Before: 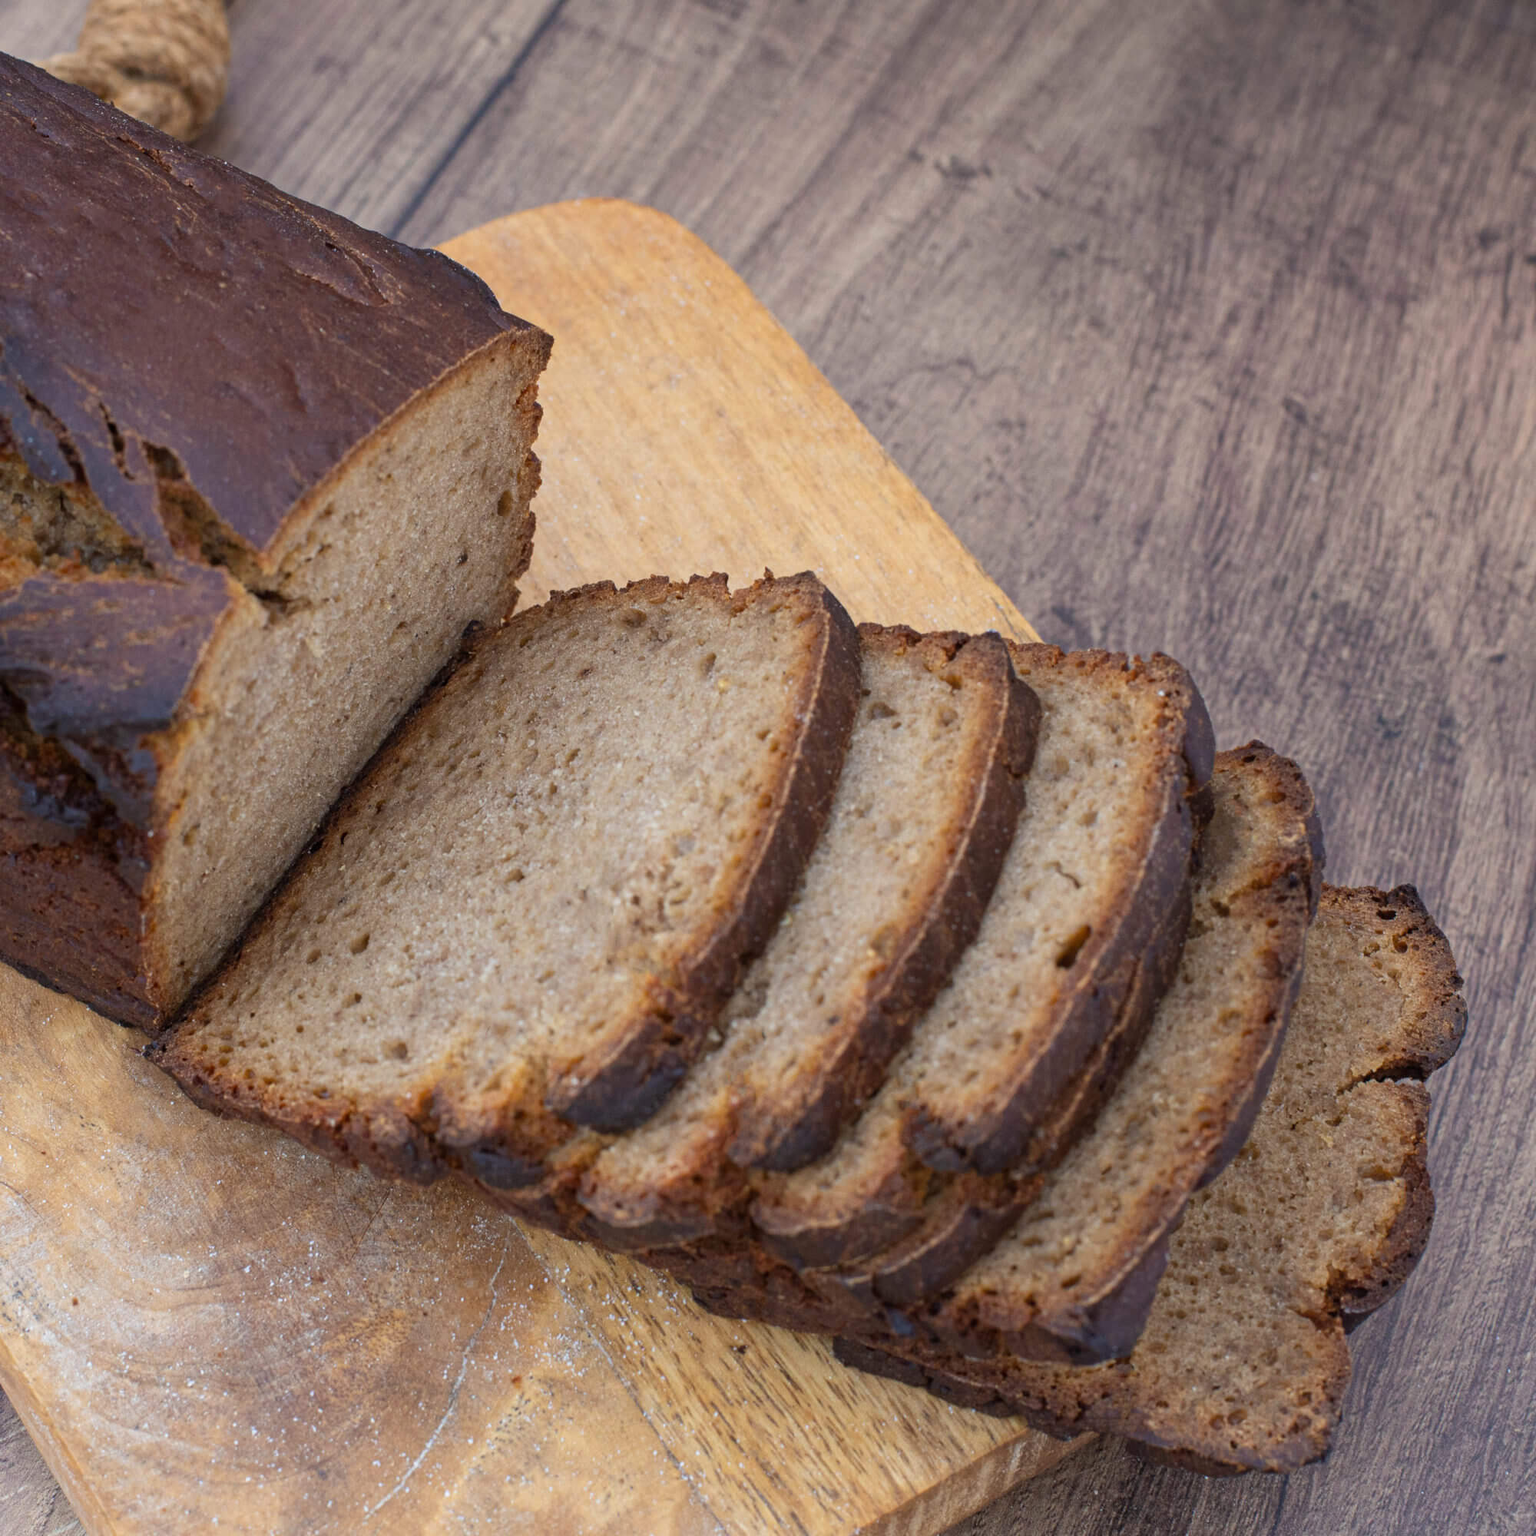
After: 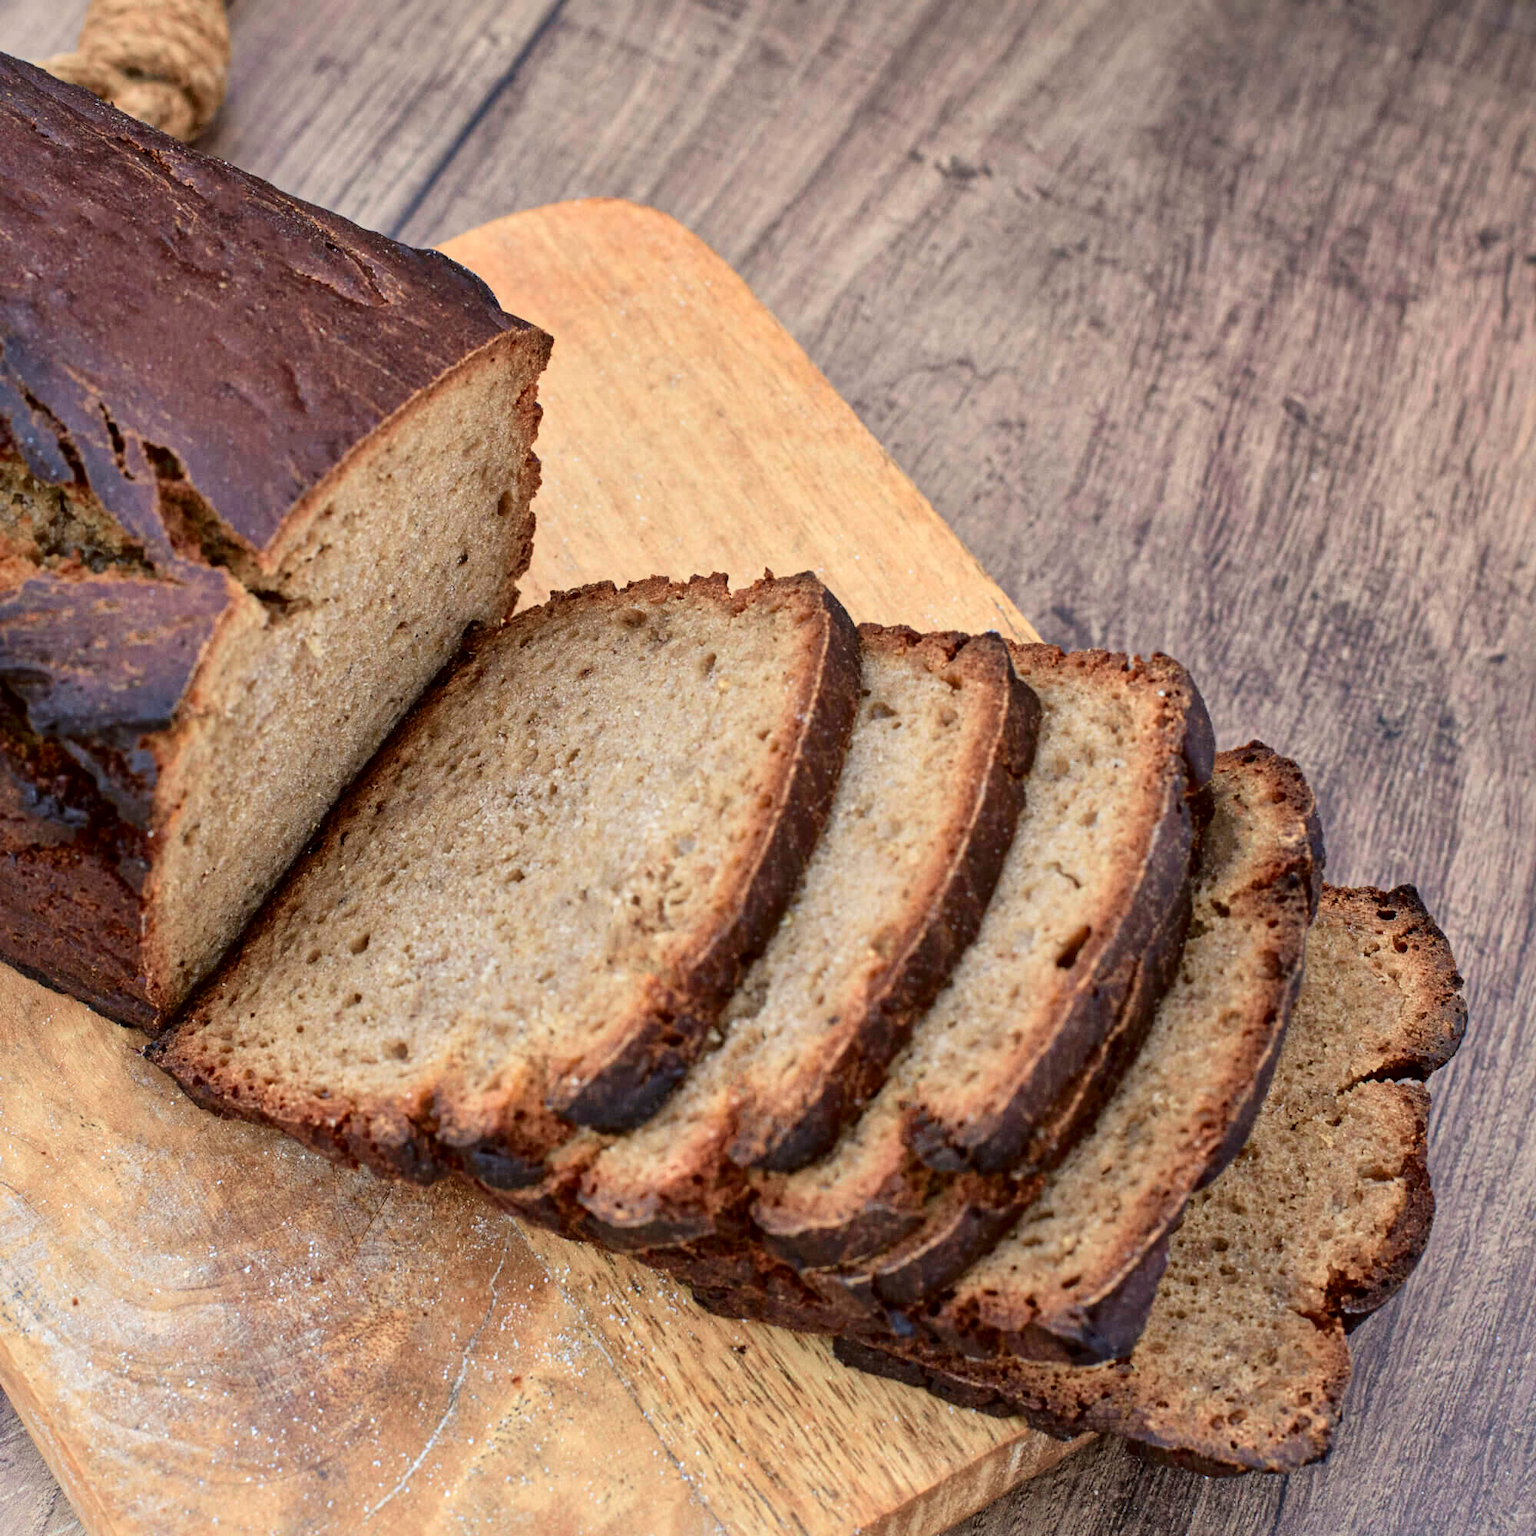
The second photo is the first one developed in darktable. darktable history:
tone curve: curves: ch0 [(0, 0.021) (0.049, 0.044) (0.152, 0.14) (0.328, 0.377) (0.473, 0.543) (0.641, 0.705) (0.868, 0.887) (1, 0.969)]; ch1 [(0, 0) (0.322, 0.328) (0.43, 0.425) (0.474, 0.466) (0.502, 0.503) (0.522, 0.526) (0.564, 0.591) (0.602, 0.632) (0.677, 0.701) (0.859, 0.885) (1, 1)]; ch2 [(0, 0) (0.33, 0.301) (0.447, 0.44) (0.487, 0.496) (0.502, 0.516) (0.535, 0.554) (0.565, 0.598) (0.618, 0.629) (1, 1)], color space Lab, independent channels, preserve colors none
local contrast: mode bilateral grid, contrast 25, coarseness 60, detail 151%, midtone range 0.2
